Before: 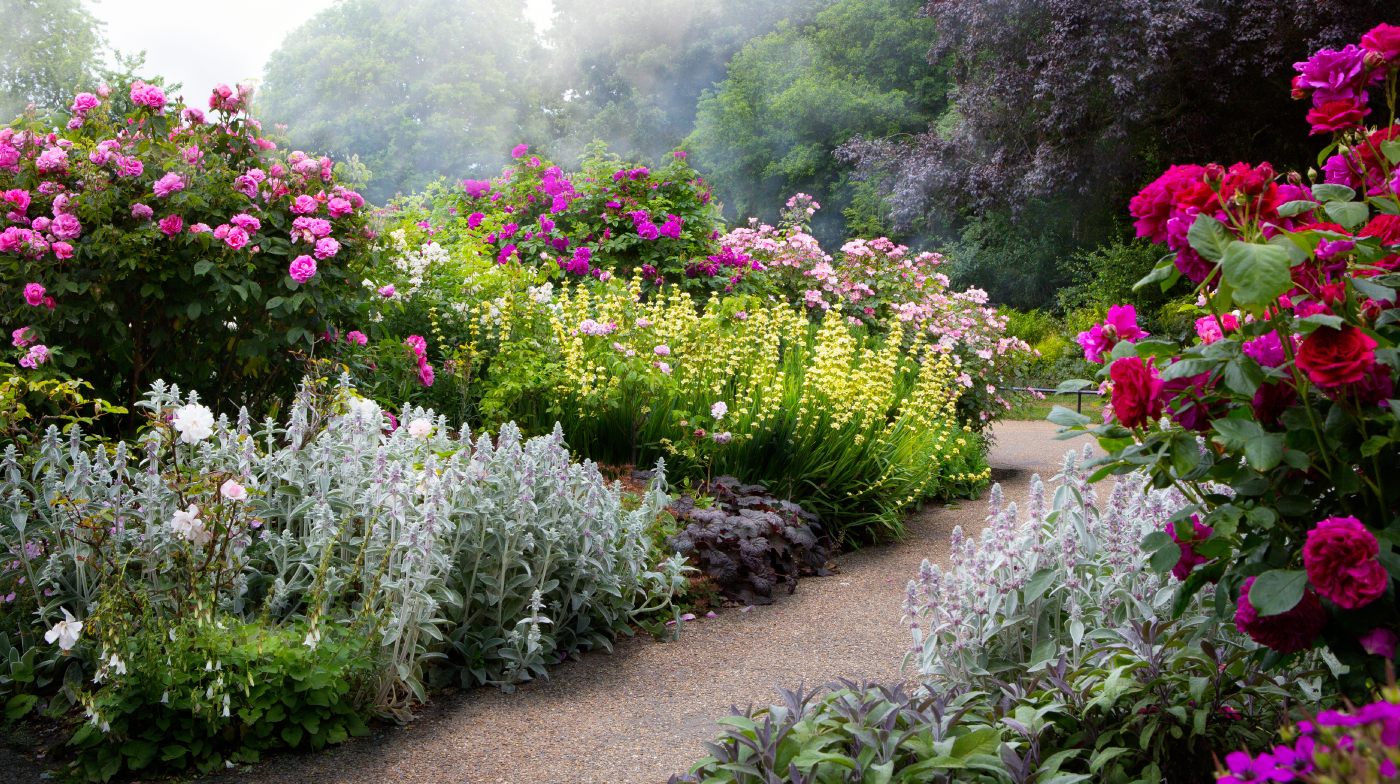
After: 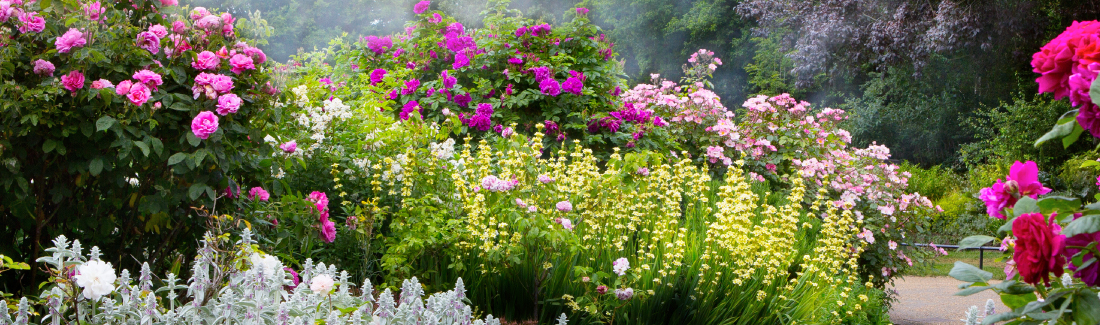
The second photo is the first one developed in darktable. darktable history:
shadows and highlights: soften with gaussian
crop: left 7.036%, top 18.398%, right 14.379%, bottom 40.043%
